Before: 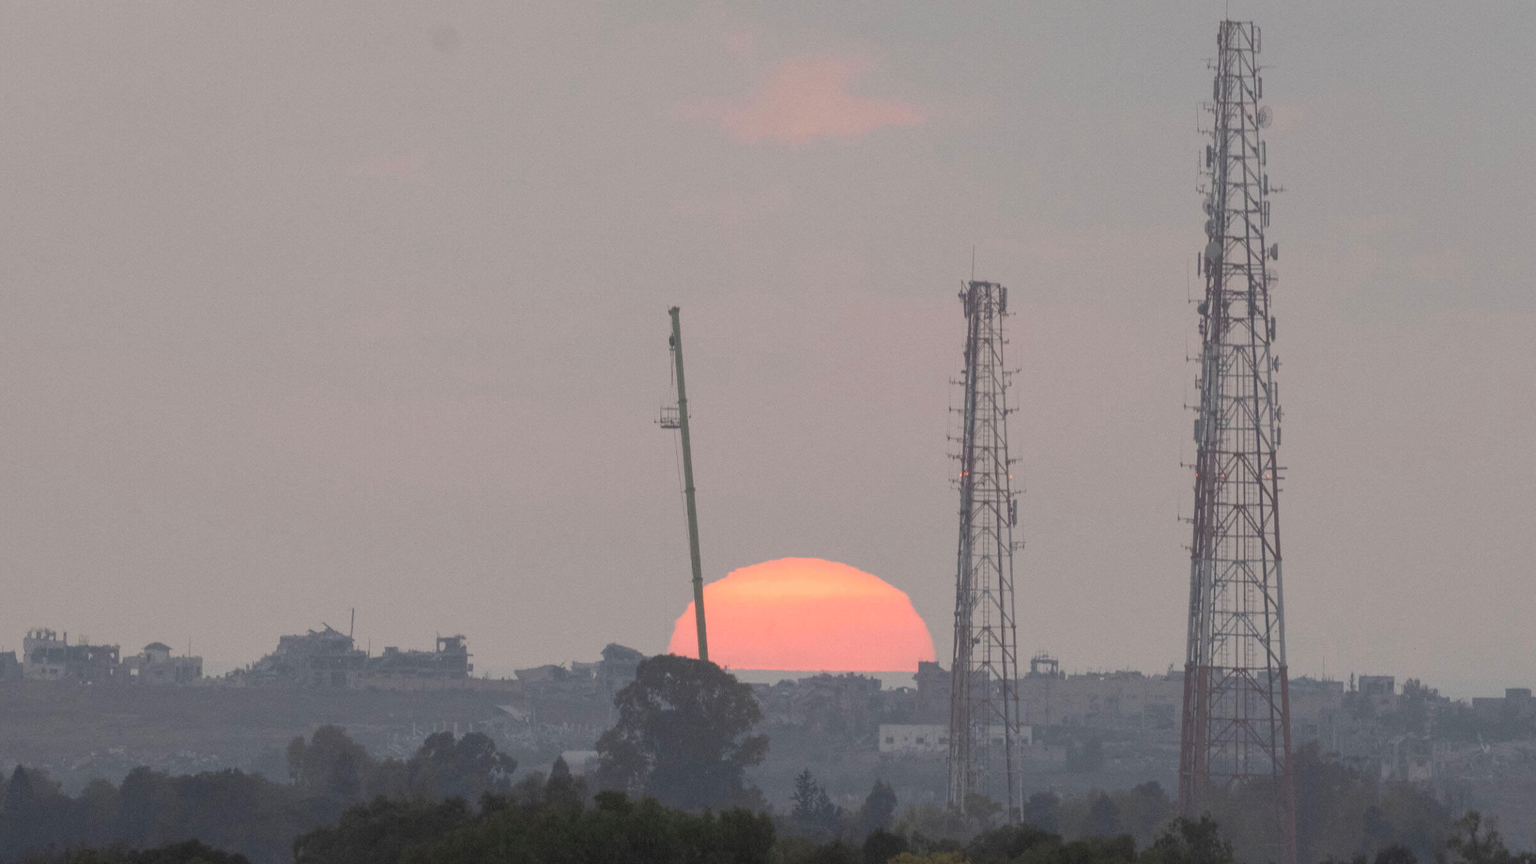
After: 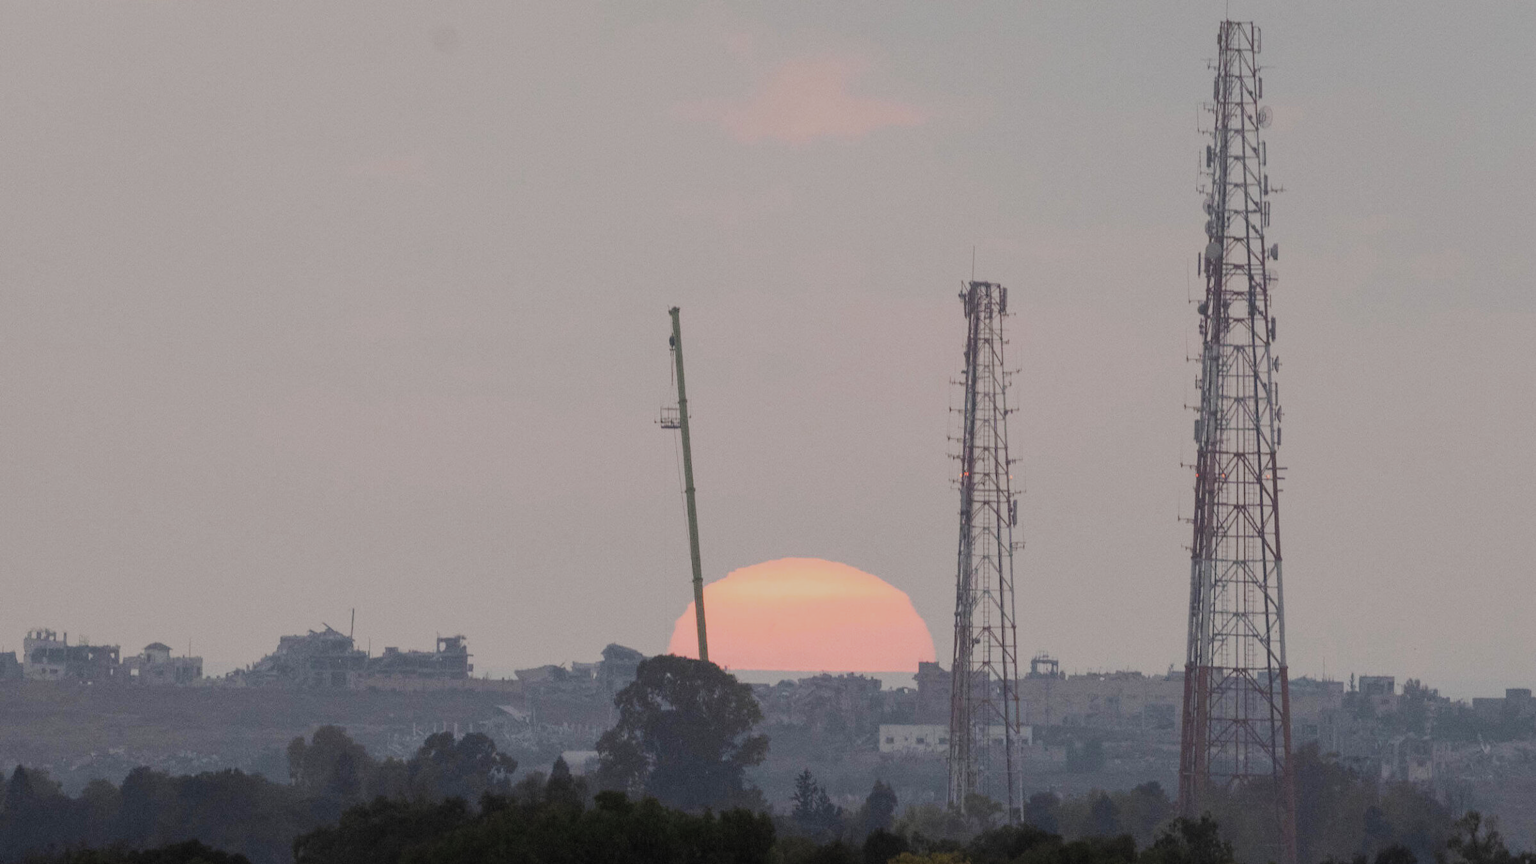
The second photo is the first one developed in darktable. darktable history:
filmic rgb: black relative exposure -7.49 EV, white relative exposure 5 EV, hardness 3.33, contrast 1.298, preserve chrominance no, color science v5 (2021), iterations of high-quality reconstruction 0, contrast in shadows safe, contrast in highlights safe
